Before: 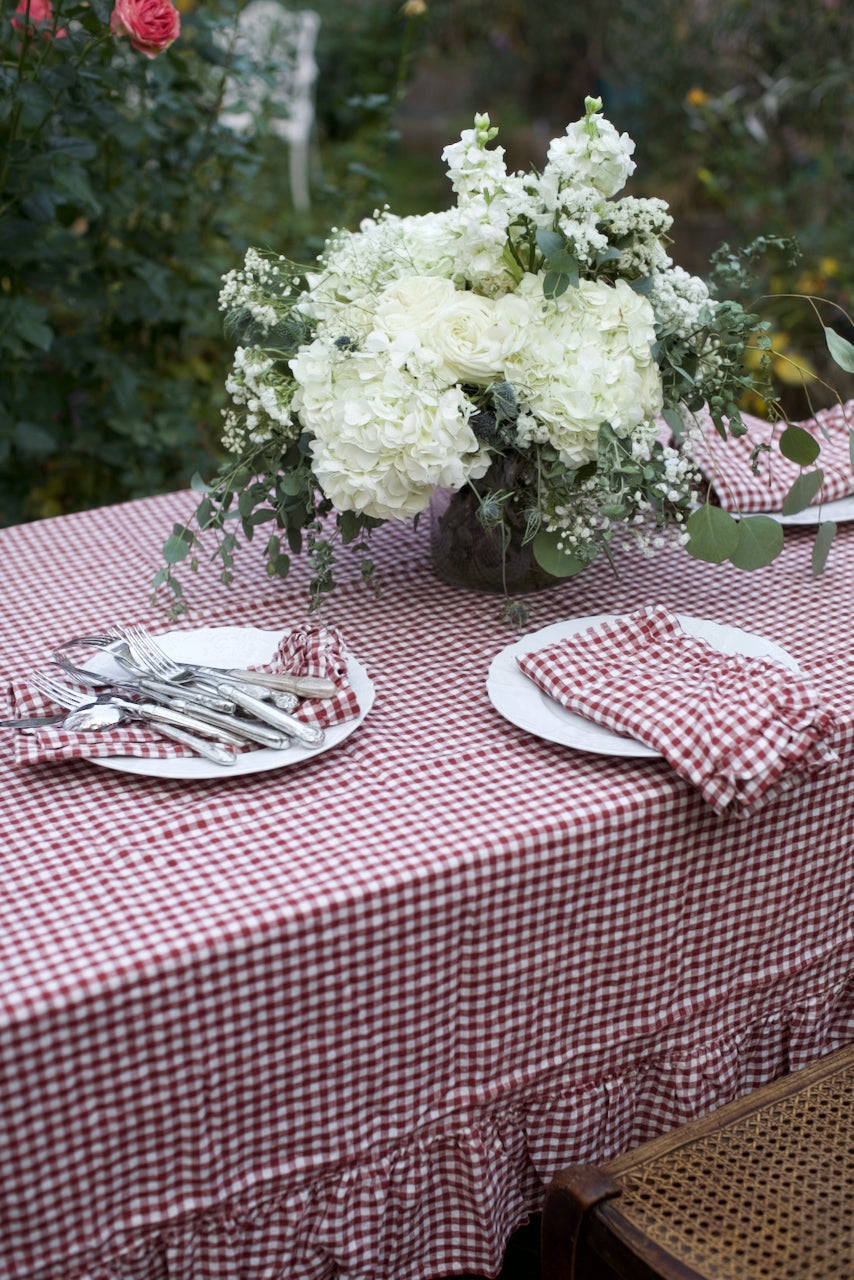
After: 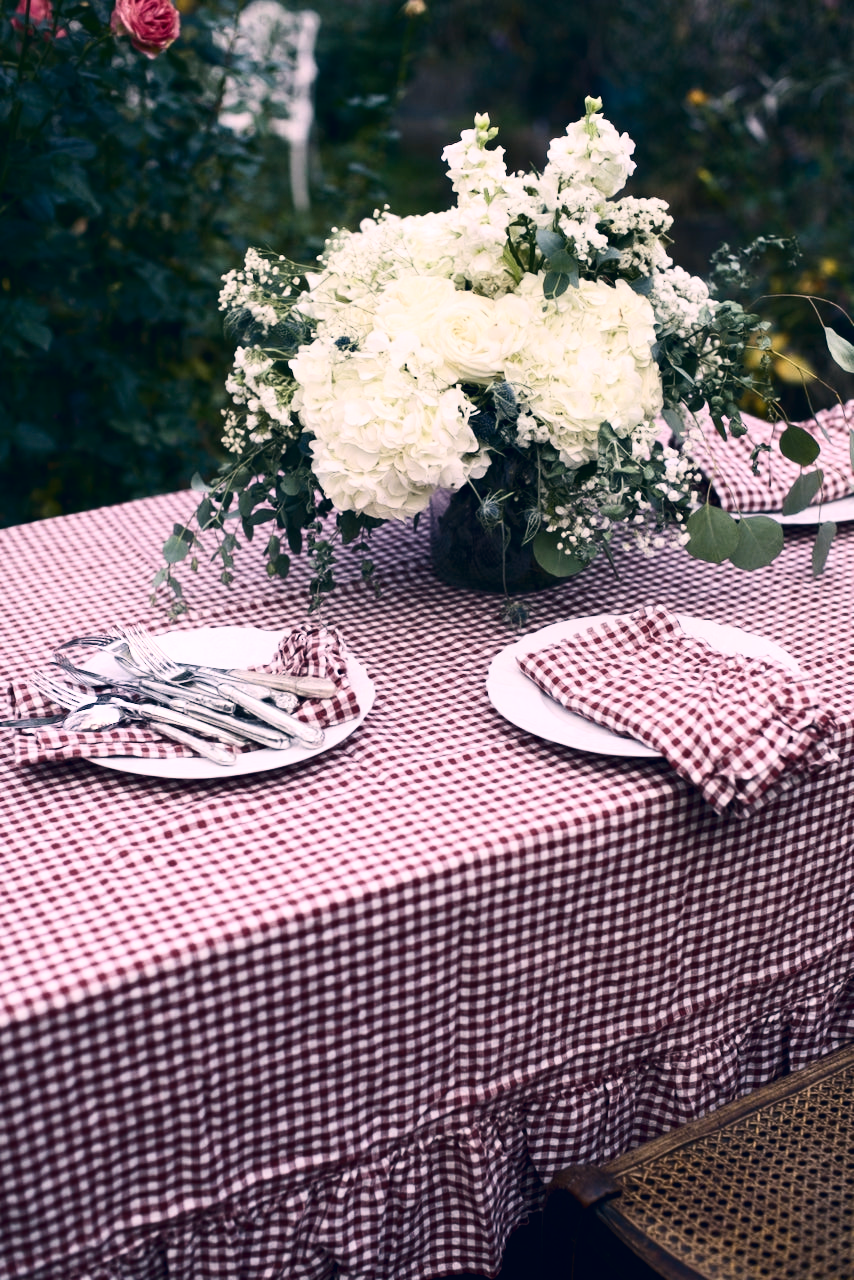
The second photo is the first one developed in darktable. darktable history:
color correction: highlights a* 13.87, highlights b* 5.95, shadows a* -6.1, shadows b* -15.44, saturation 0.83
color balance rgb: perceptual saturation grading › global saturation 2.075%, perceptual saturation grading › highlights -2.704%, perceptual saturation grading › mid-tones 3.583%, perceptual saturation grading › shadows 7.617%, global vibrance 26.652%, contrast 6.183%
contrast brightness saturation: contrast 0.289
